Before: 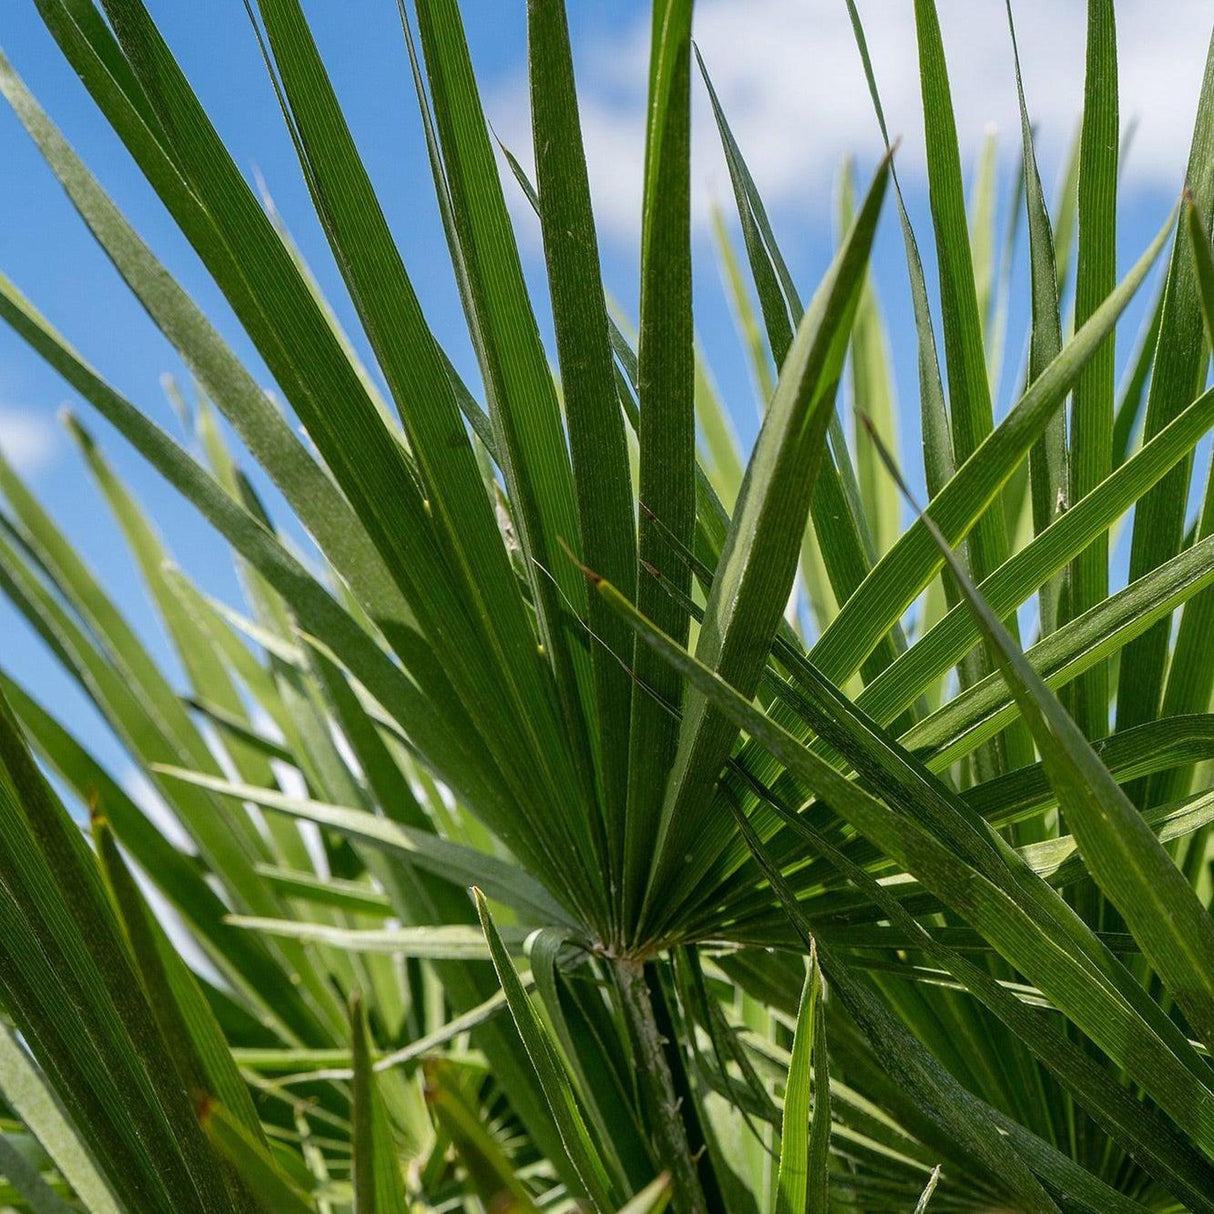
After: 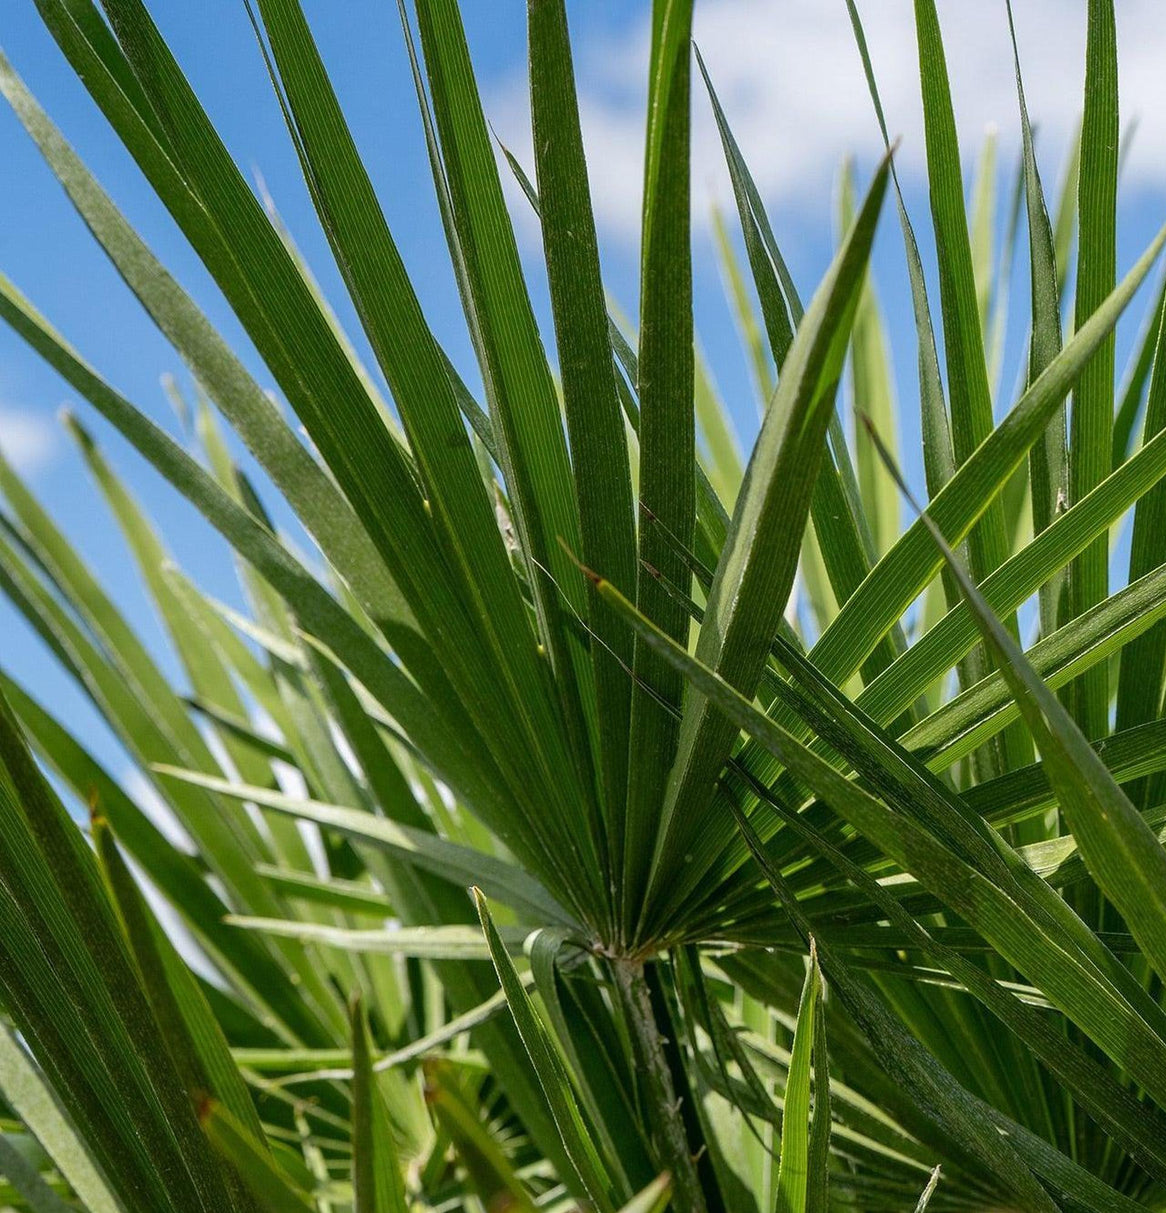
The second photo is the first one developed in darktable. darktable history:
crop: right 3.914%, bottom 0.022%
